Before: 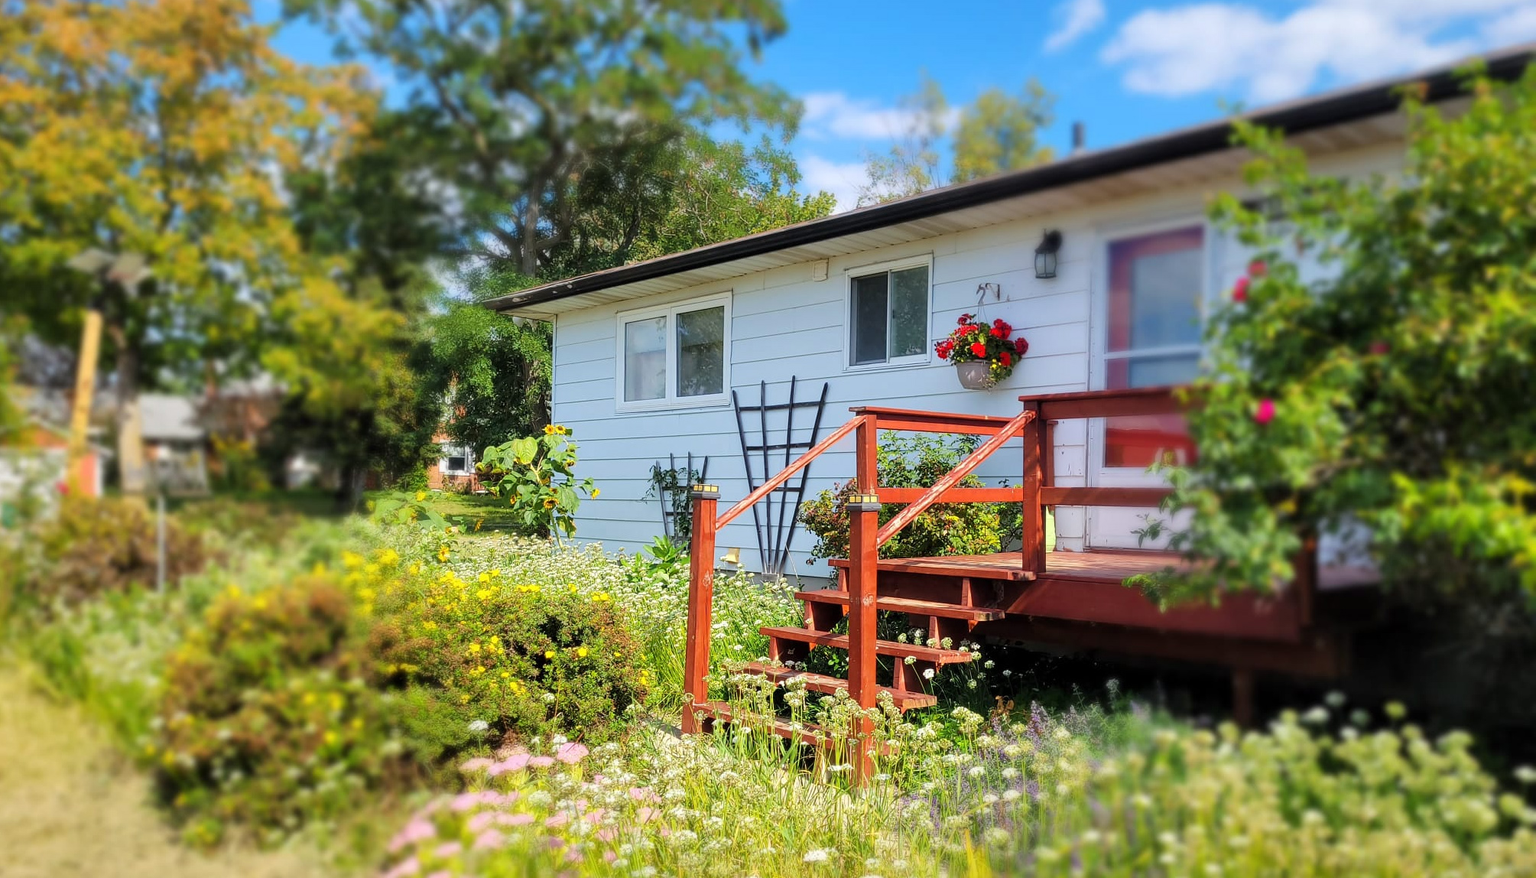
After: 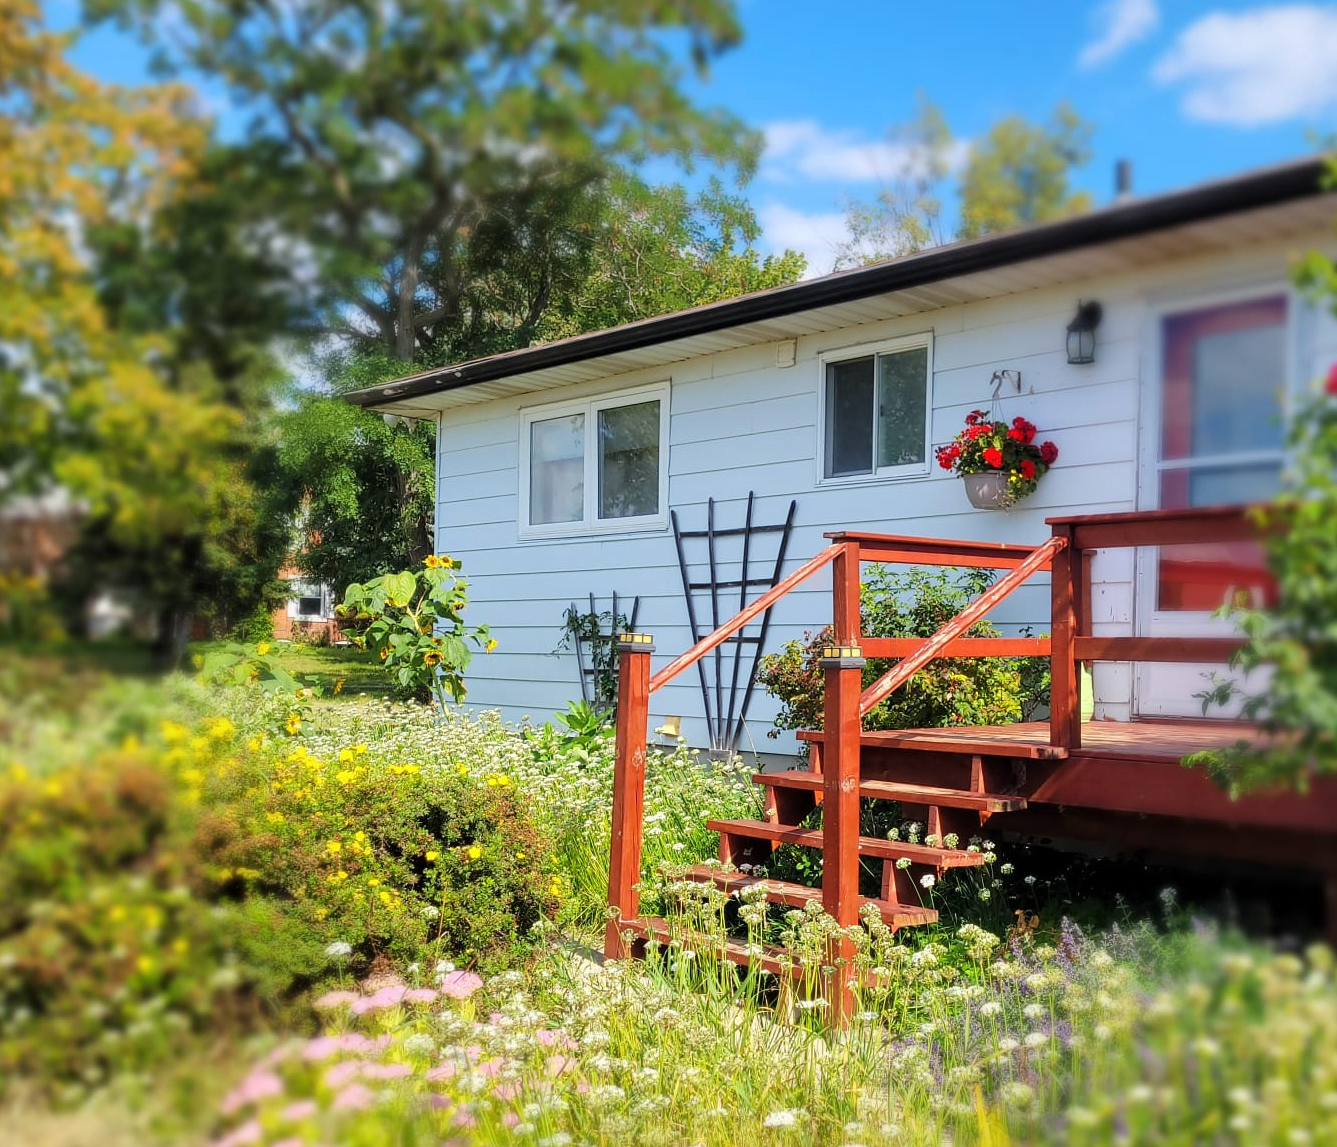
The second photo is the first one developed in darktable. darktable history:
crop and rotate: left 14.293%, right 19.132%
